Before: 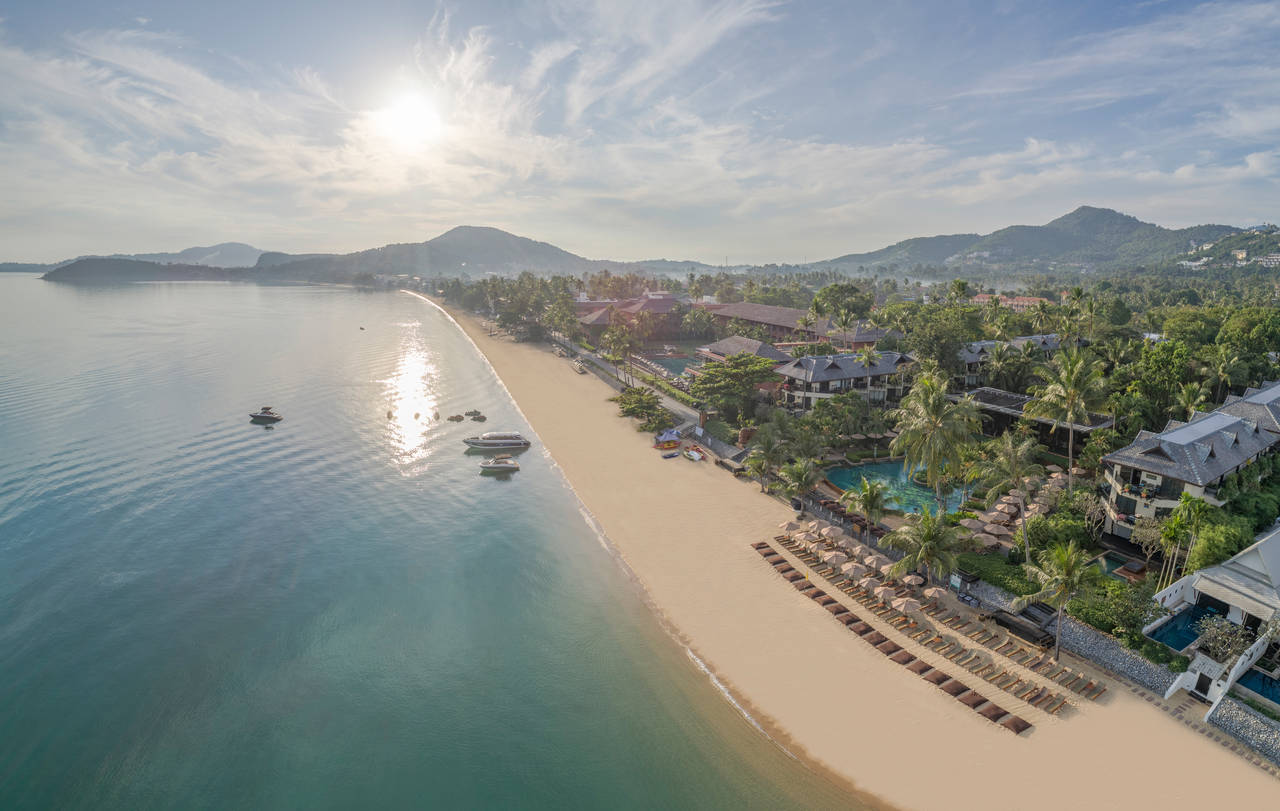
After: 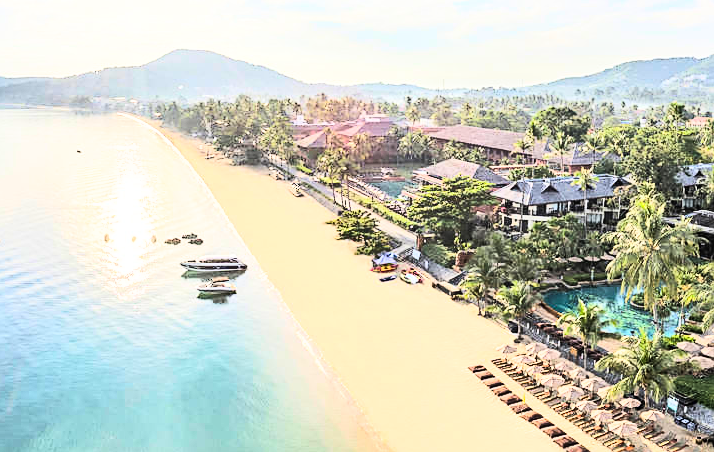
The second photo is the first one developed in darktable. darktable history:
rgb curve: curves: ch0 [(0, 0) (0.21, 0.15) (0.24, 0.21) (0.5, 0.75) (0.75, 0.96) (0.89, 0.99) (1, 1)]; ch1 [(0, 0.02) (0.21, 0.13) (0.25, 0.2) (0.5, 0.67) (0.75, 0.9) (0.89, 0.97) (1, 1)]; ch2 [(0, 0.02) (0.21, 0.13) (0.25, 0.2) (0.5, 0.67) (0.75, 0.9) (0.89, 0.97) (1, 1)], compensate middle gray true
sharpen: on, module defaults
crop and rotate: left 22.13%, top 22.054%, right 22.026%, bottom 22.102%
exposure: exposure 0.6 EV, compensate highlight preservation false
shadows and highlights: low approximation 0.01, soften with gaussian
